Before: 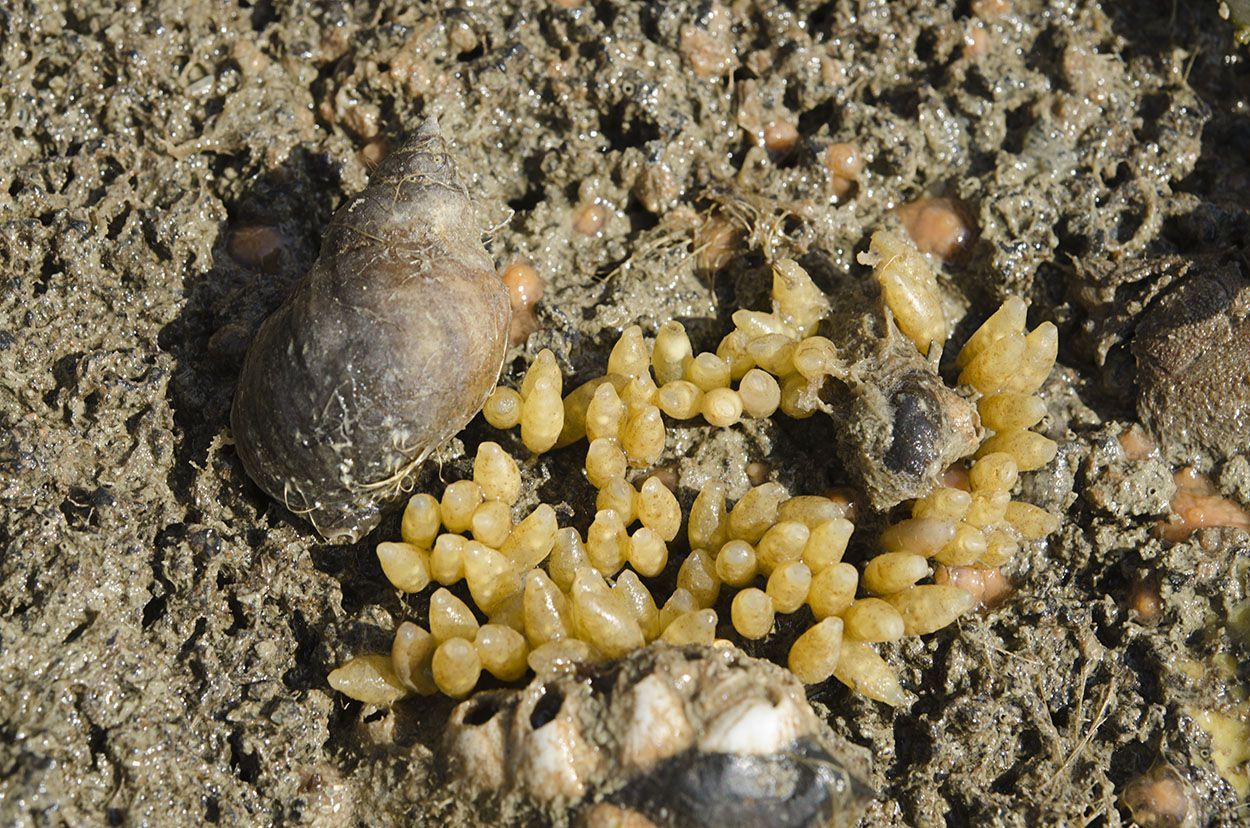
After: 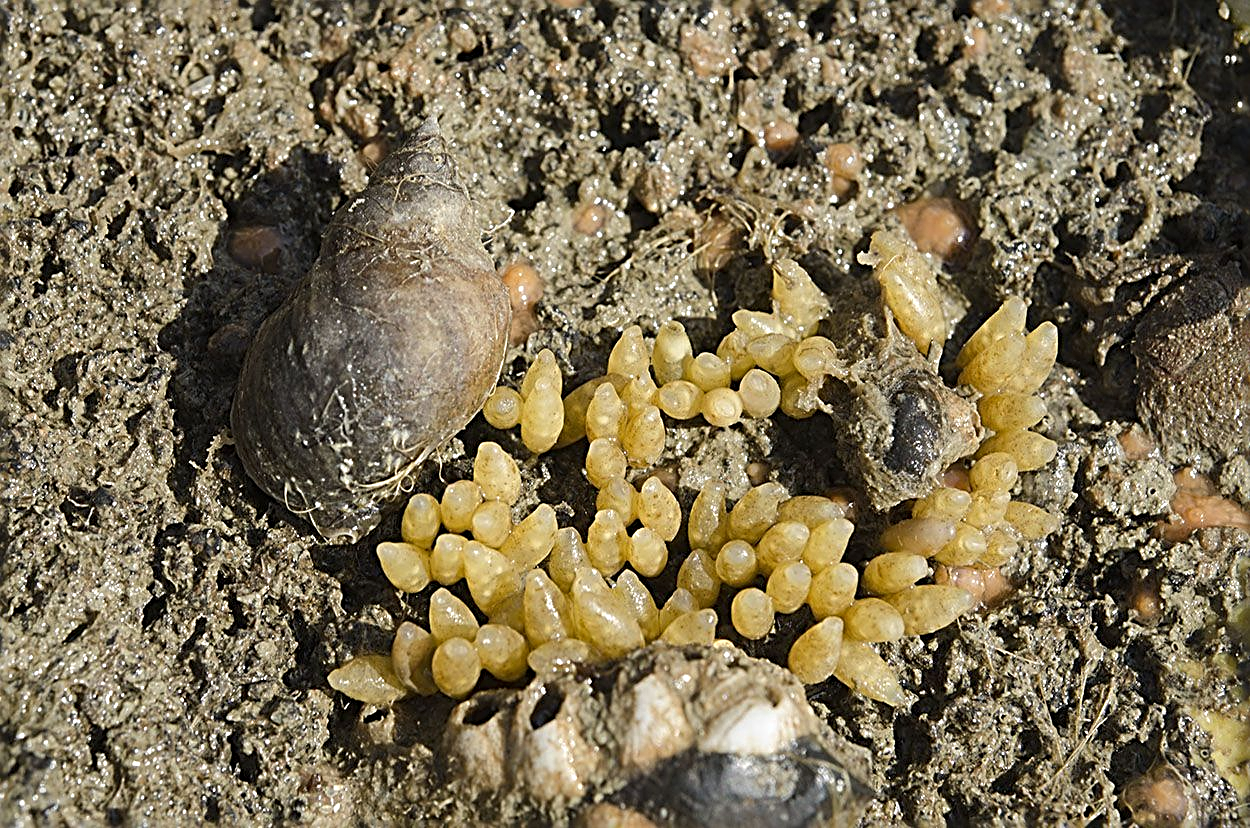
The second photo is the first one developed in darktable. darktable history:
sharpen: radius 3.041, amount 0.775
